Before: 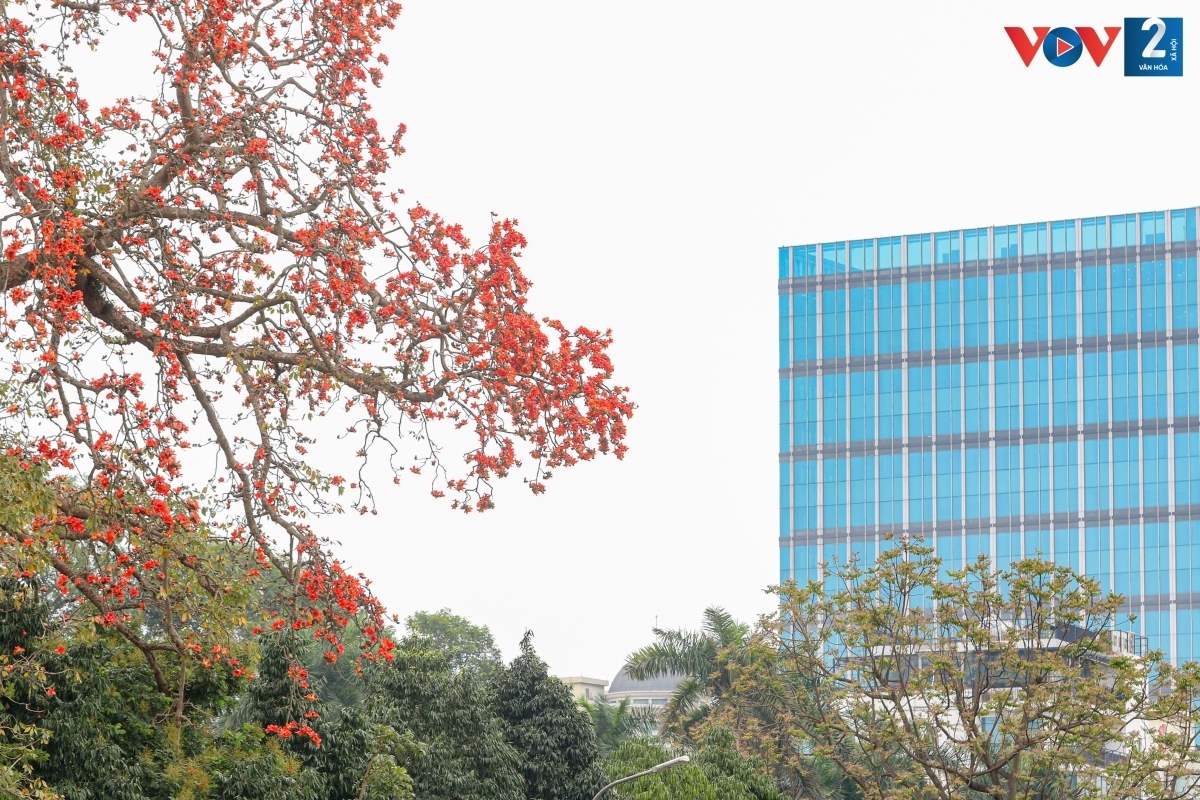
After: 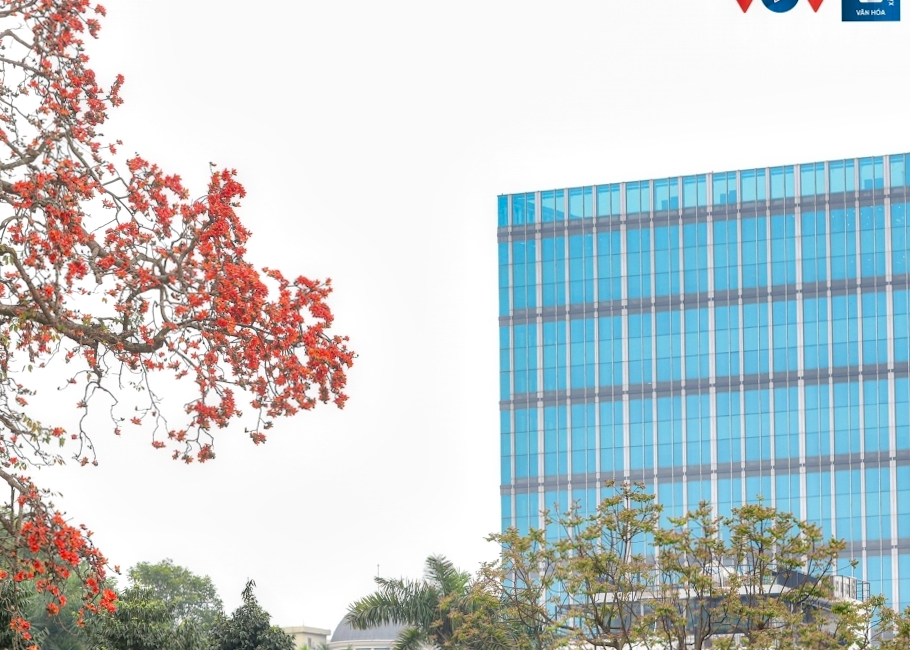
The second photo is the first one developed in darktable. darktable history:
contrast equalizer: y [[0.579, 0.58, 0.505, 0.5, 0.5, 0.5], [0.5 ×6], [0.5 ×6], [0 ×6], [0 ×6]]
rotate and perspective: rotation -0.45°, automatic cropping original format, crop left 0.008, crop right 0.992, crop top 0.012, crop bottom 0.988
crop: left 23.095%, top 5.827%, bottom 11.854%
tone equalizer: on, module defaults
